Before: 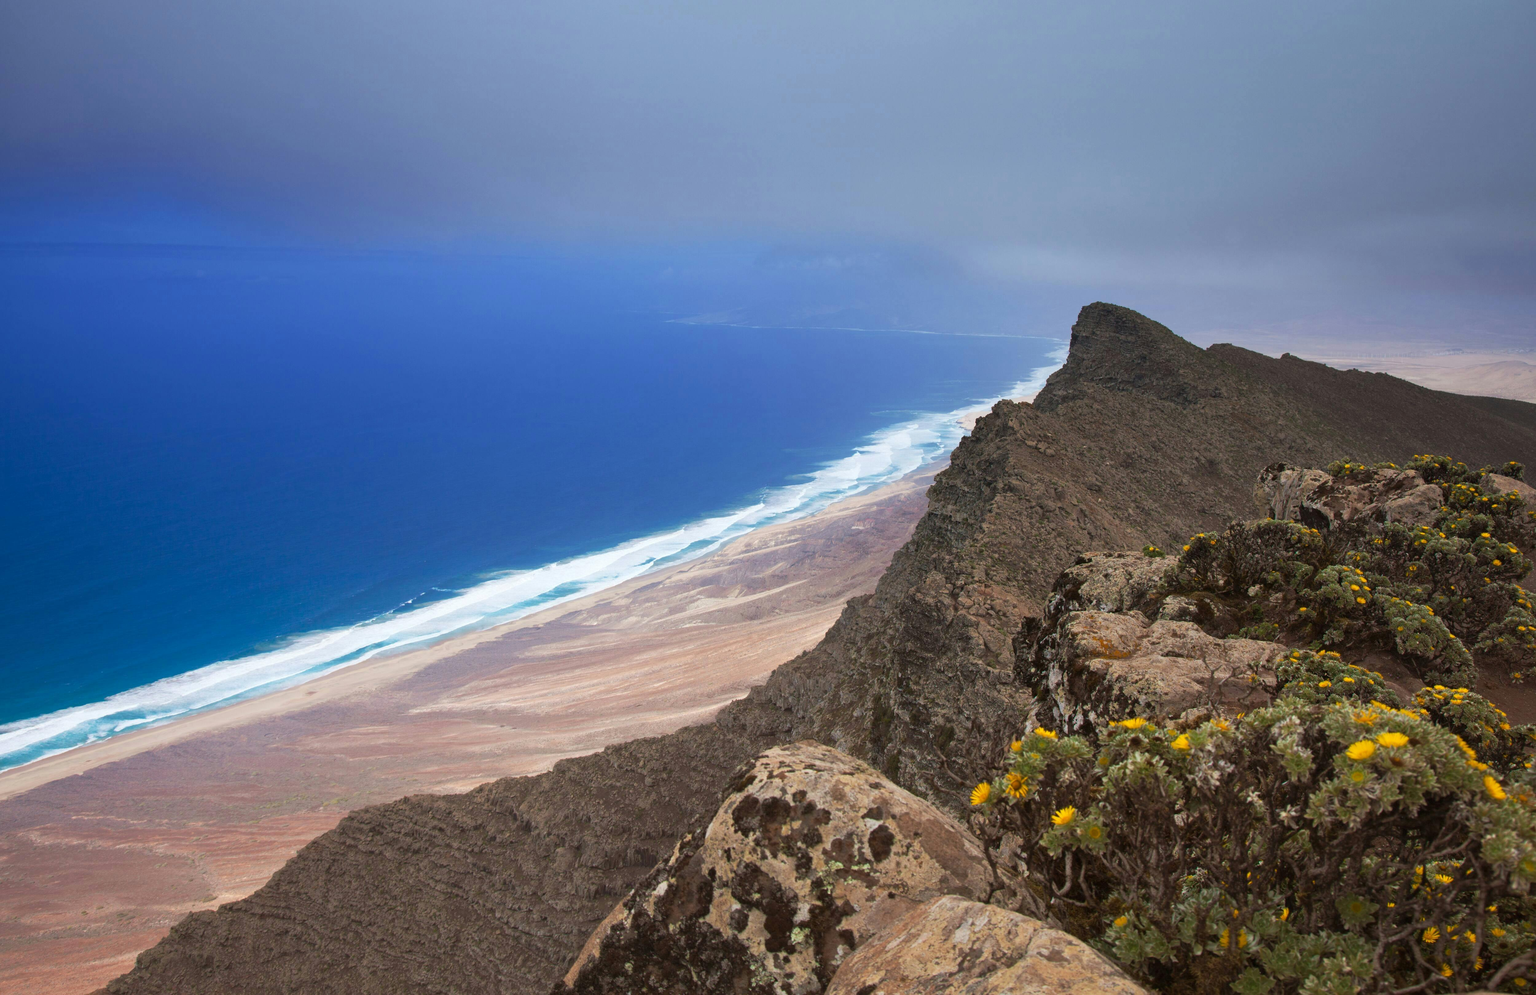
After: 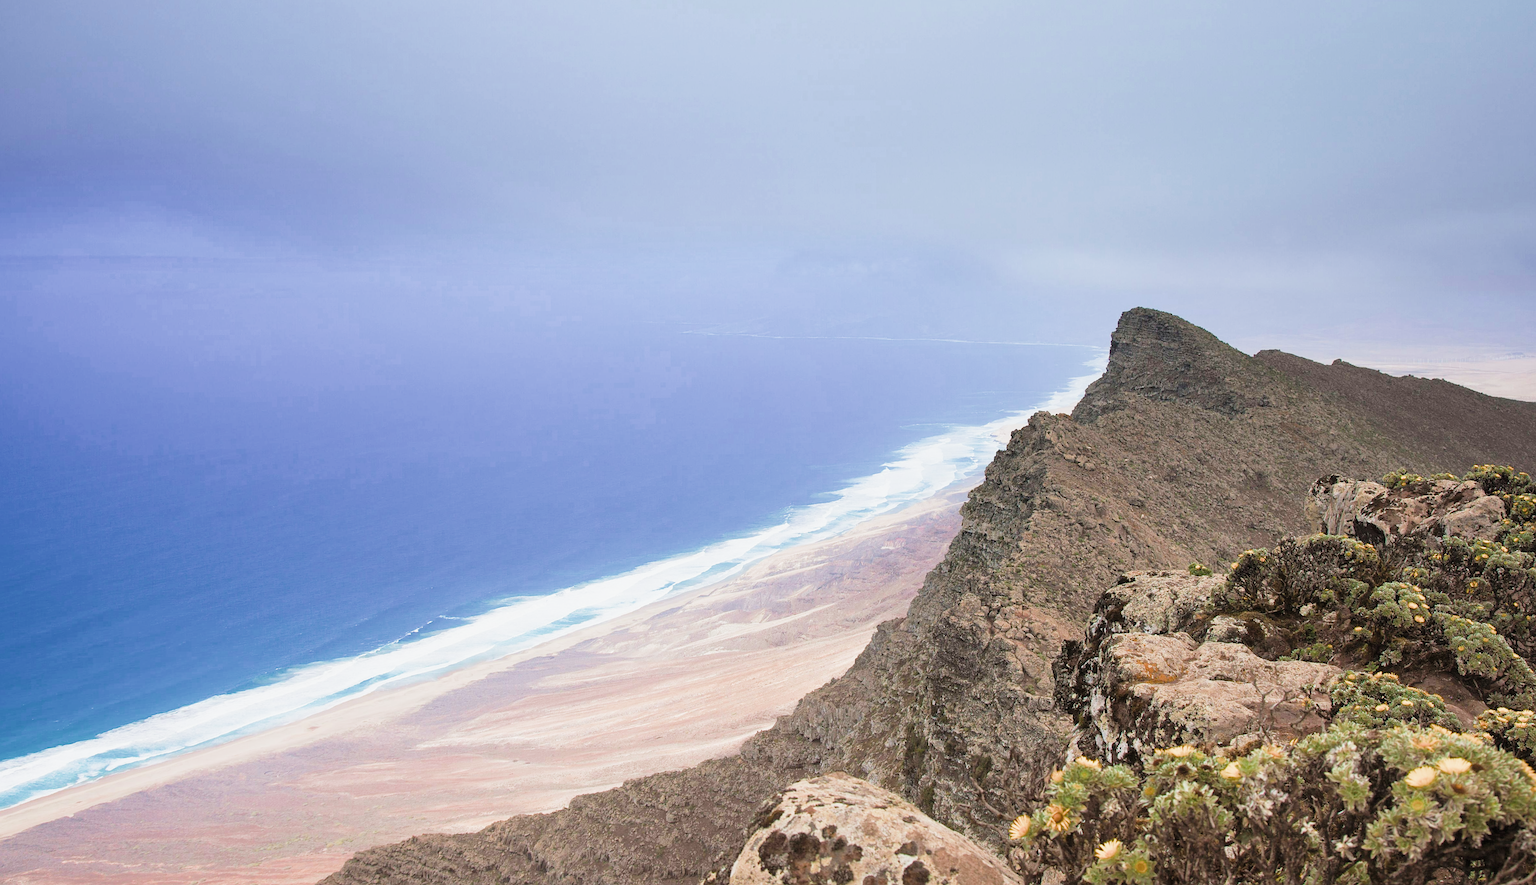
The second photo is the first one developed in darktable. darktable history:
sharpen: on, module defaults
exposure: black level correction 0, exposure 1.279 EV, compensate exposure bias true, compensate highlight preservation false
crop and rotate: angle 0.589°, left 0.314%, right 3.348%, bottom 14.238%
filmic rgb: black relative exposure -7.65 EV, white relative exposure 4.56 EV, hardness 3.61, color science v4 (2020)
